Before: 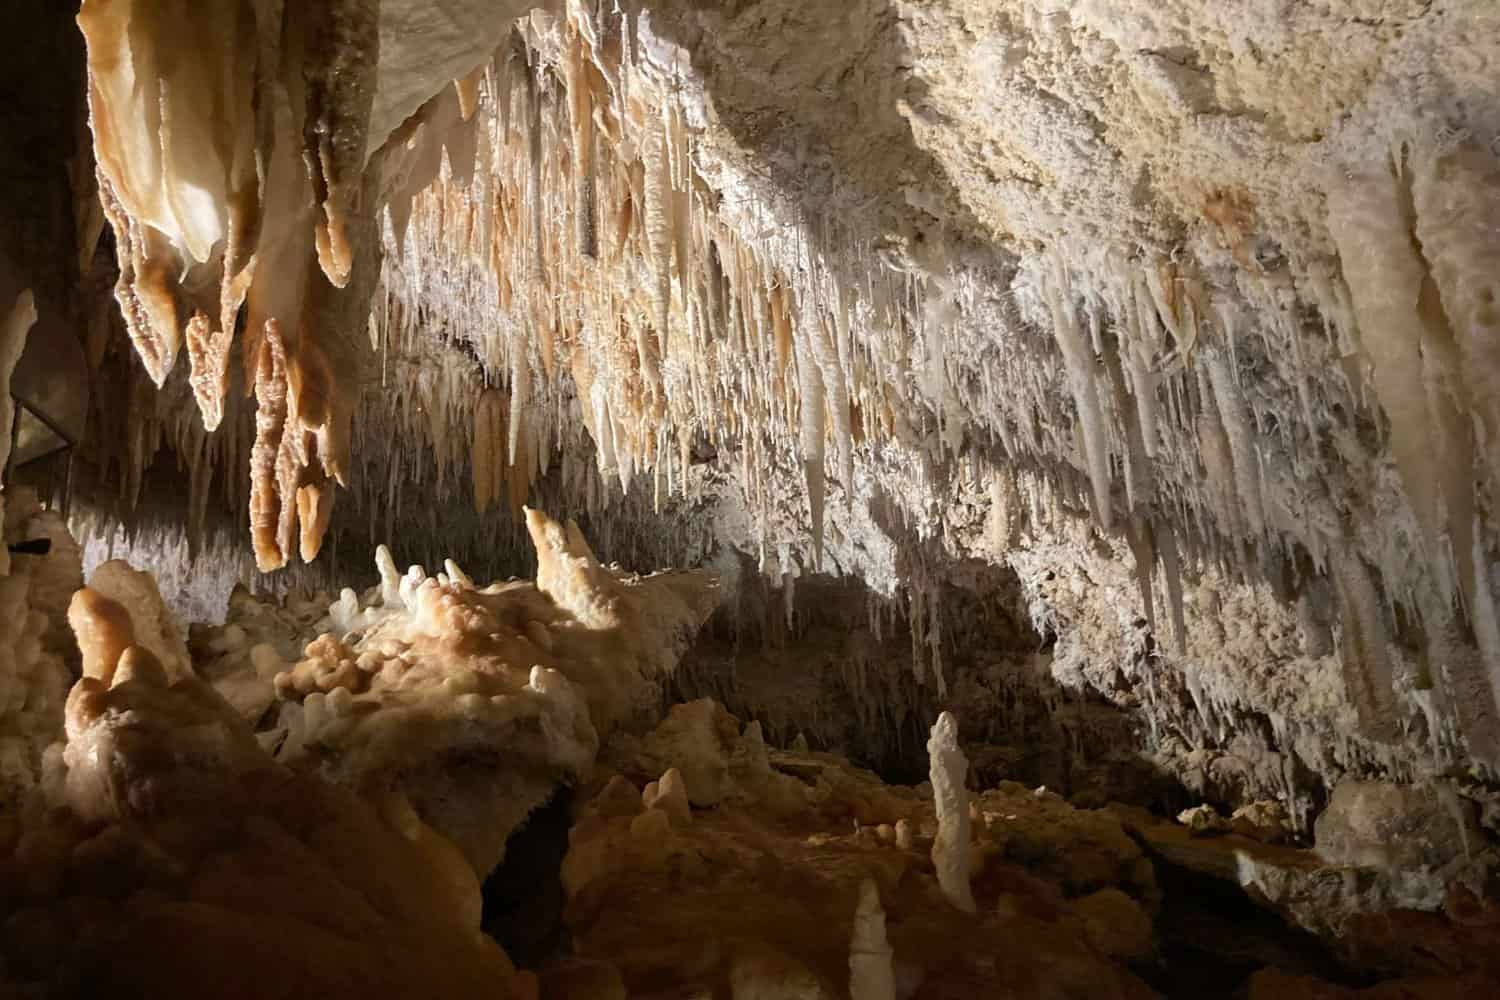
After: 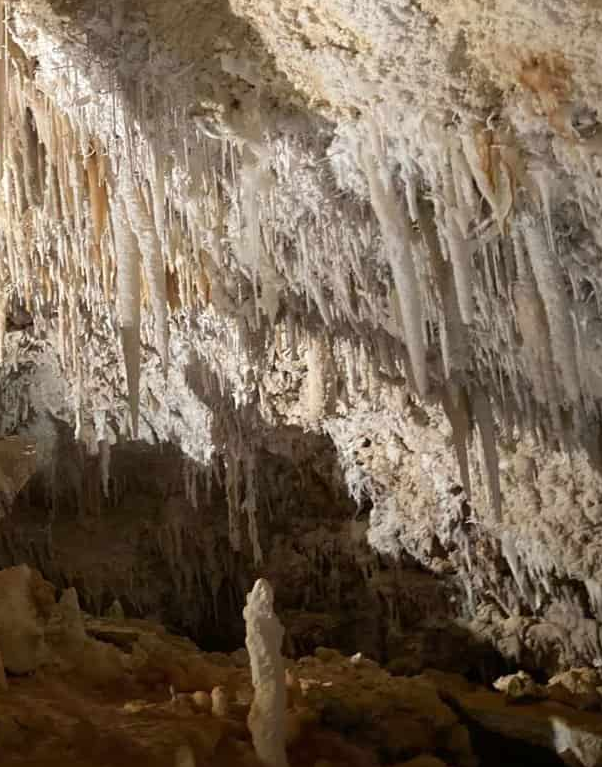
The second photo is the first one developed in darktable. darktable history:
crop: left 45.614%, top 13.358%, right 14.233%, bottom 9.873%
